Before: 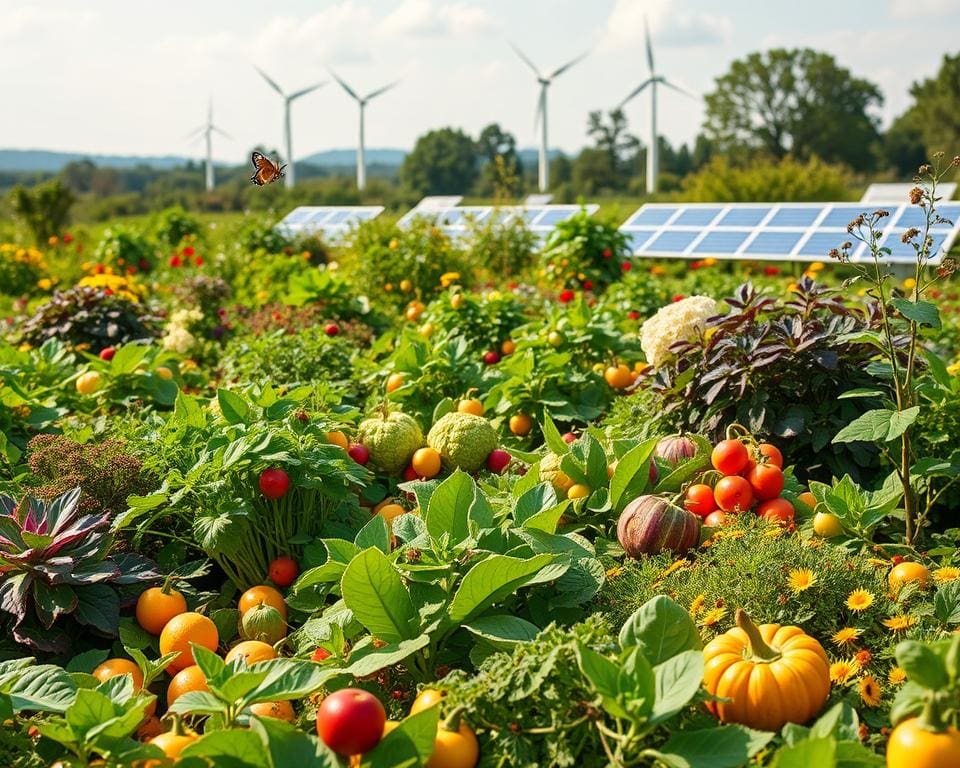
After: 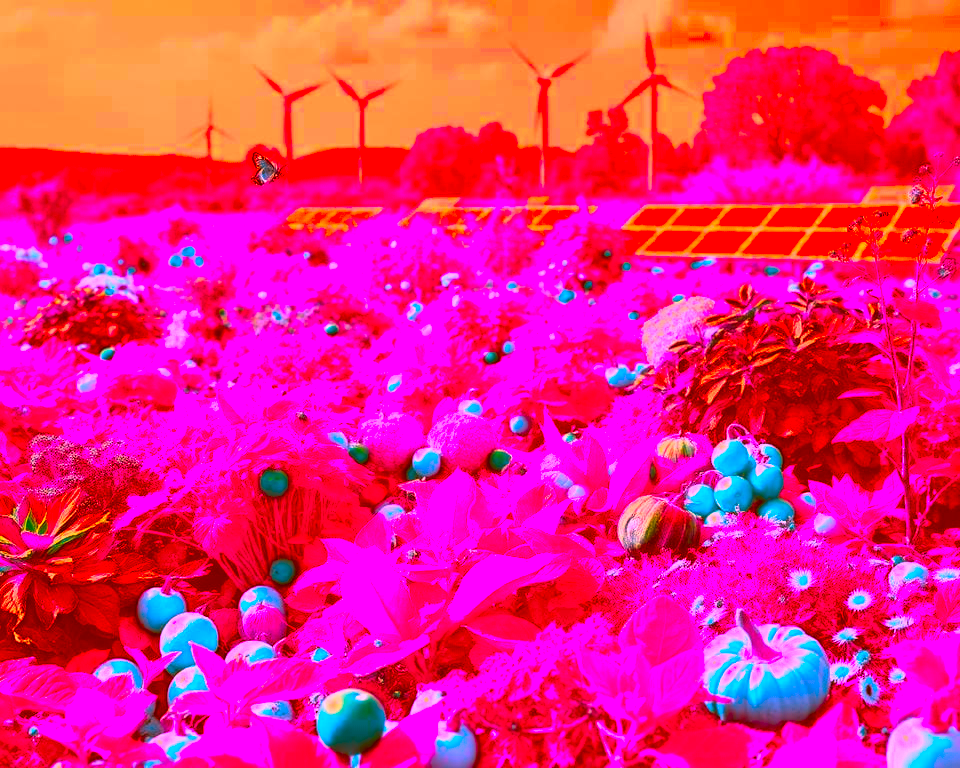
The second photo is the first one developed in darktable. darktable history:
color correction: highlights a* -38.97, highlights b* -39.67, shadows a* -39.96, shadows b* -39.36, saturation -2.97
exposure: exposure 0.601 EV, compensate highlight preservation false
